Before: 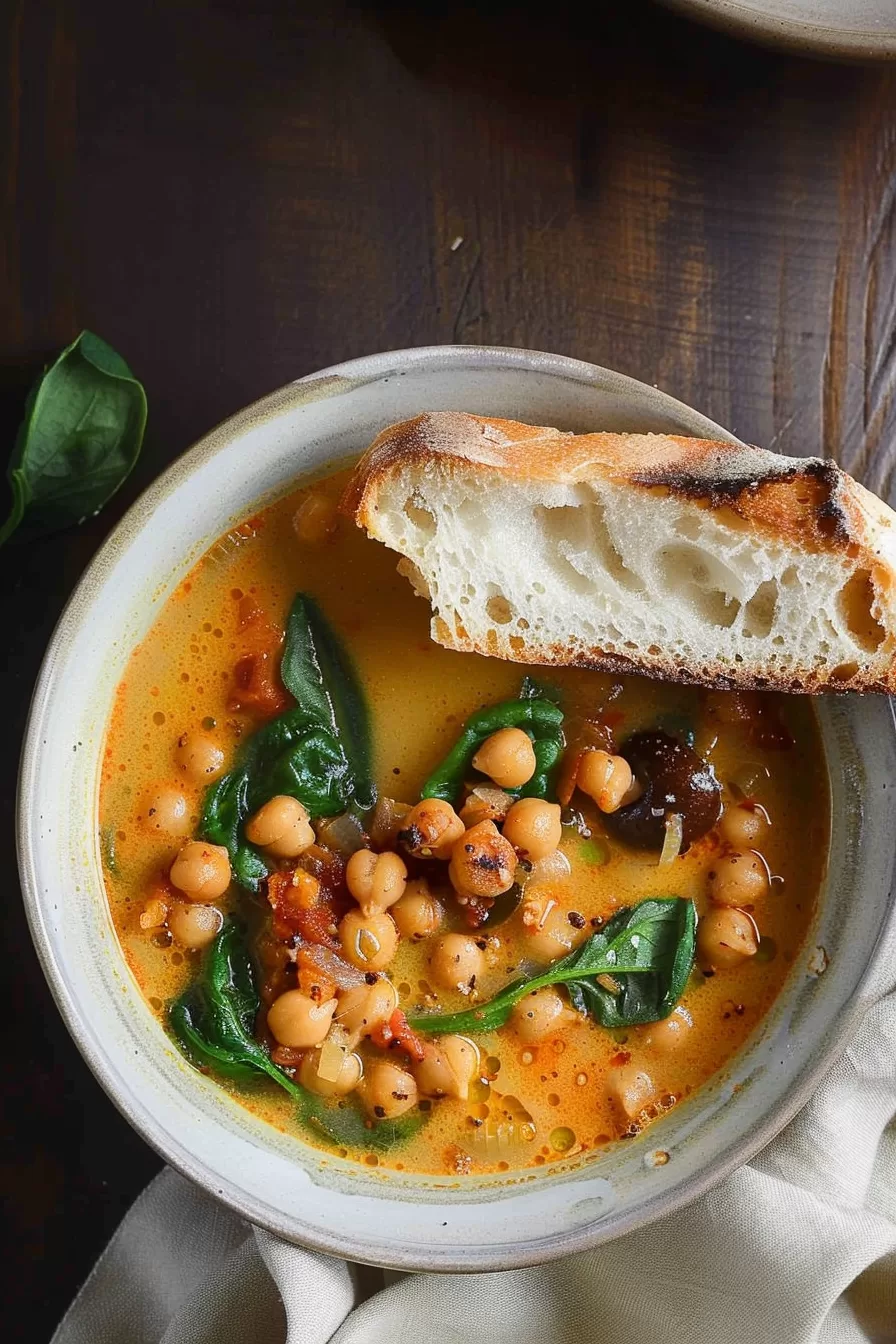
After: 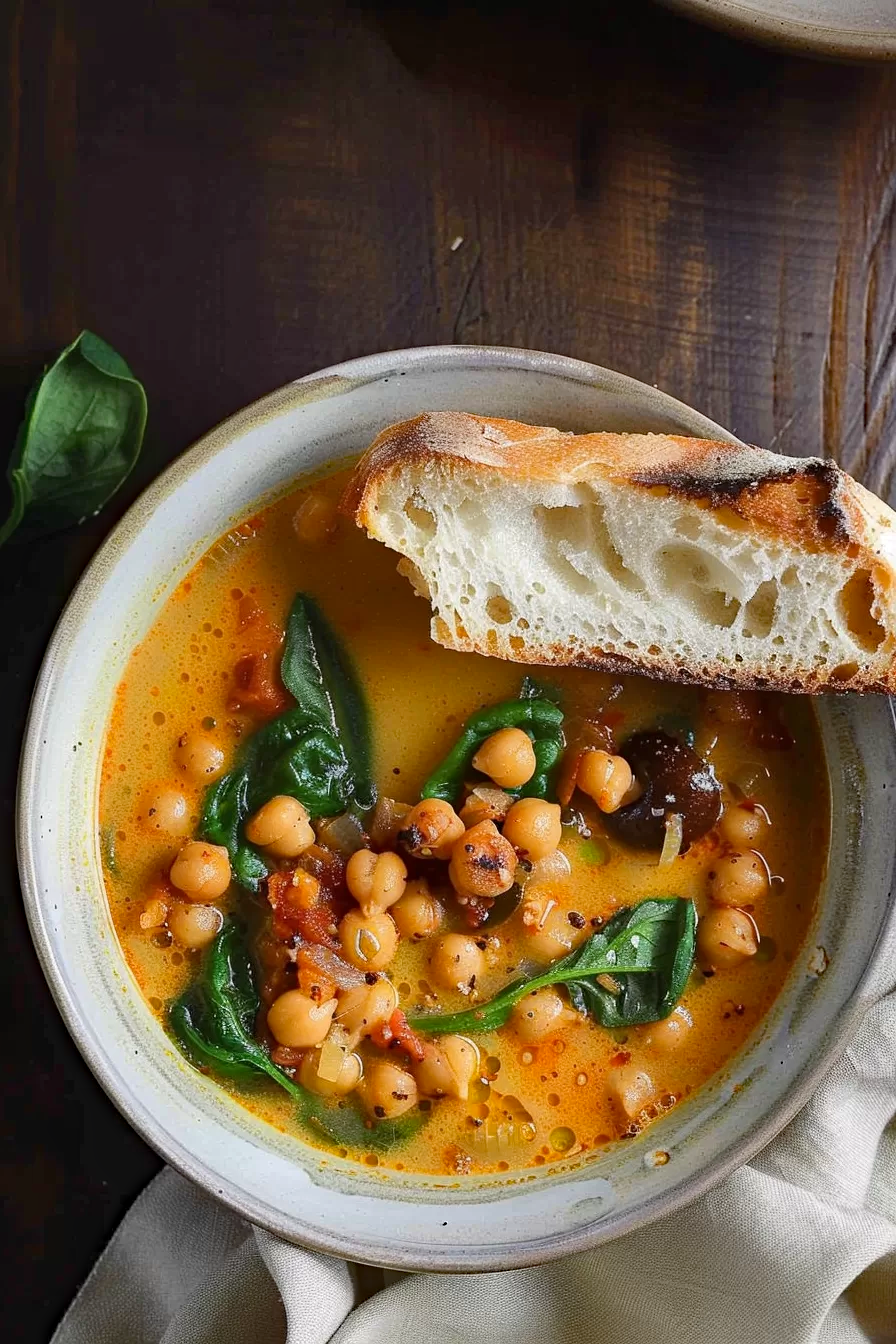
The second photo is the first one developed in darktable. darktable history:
exposure: compensate exposure bias true, compensate highlight preservation false
haze removal: strength 0.29, distance 0.25, compatibility mode true, adaptive false
shadows and highlights: shadows 30.63, highlights -63.22, shadows color adjustment 98%, highlights color adjustment 58.61%, soften with gaussian
